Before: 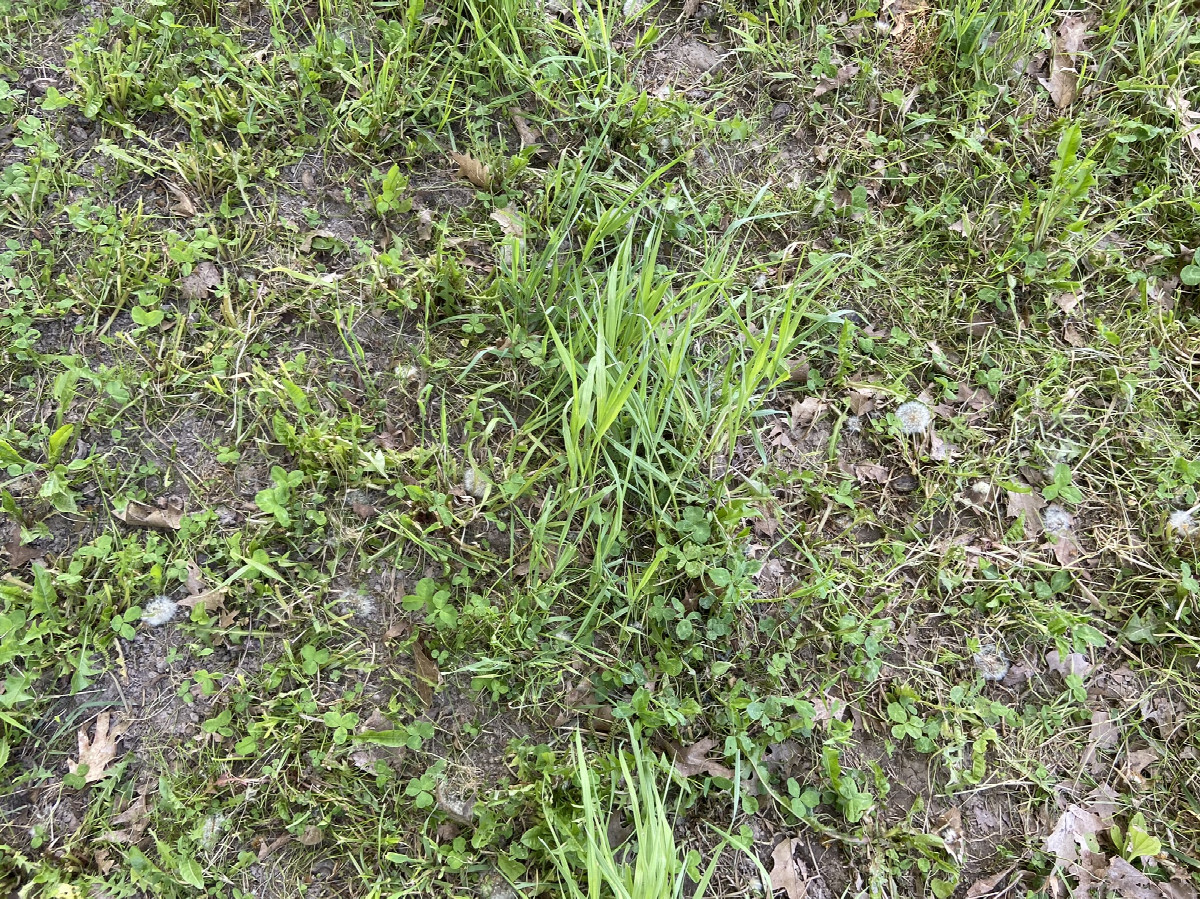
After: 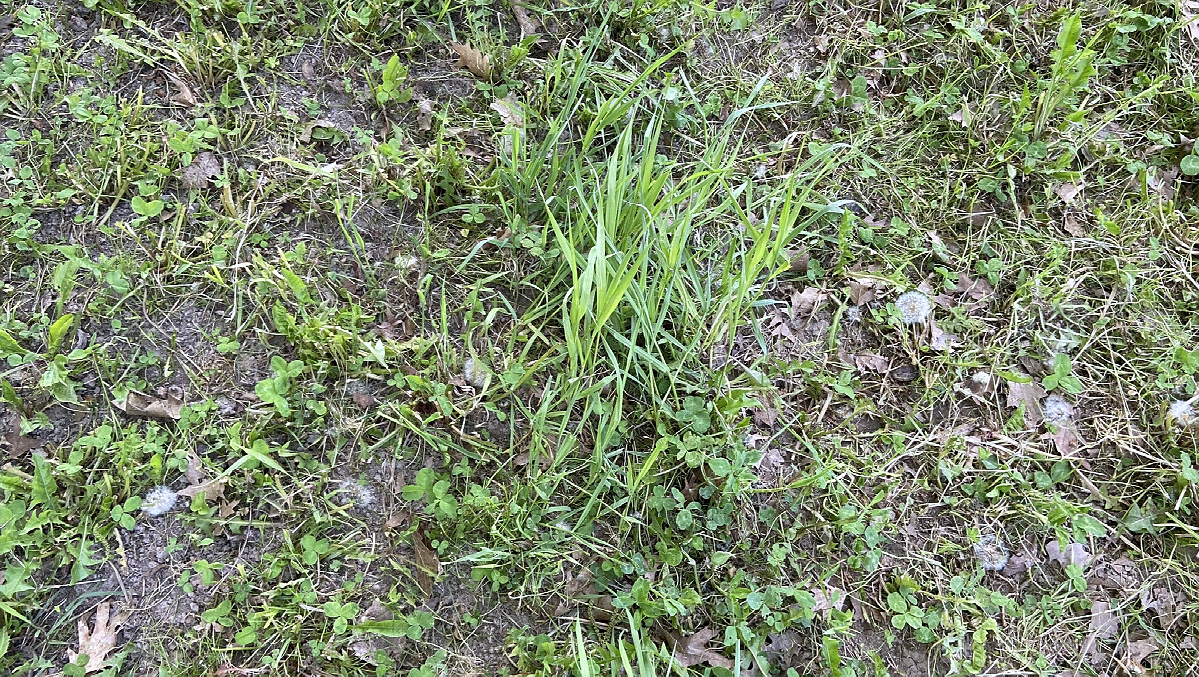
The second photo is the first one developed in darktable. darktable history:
shadows and highlights: soften with gaussian
sharpen: radius 0.984, amount 0.605
exposure: exposure -0.01 EV, compensate exposure bias true, compensate highlight preservation false
color calibration: illuminant as shot in camera, x 0.358, y 0.373, temperature 4628.91 K
crop and rotate: top 12.405%, bottom 12.186%
